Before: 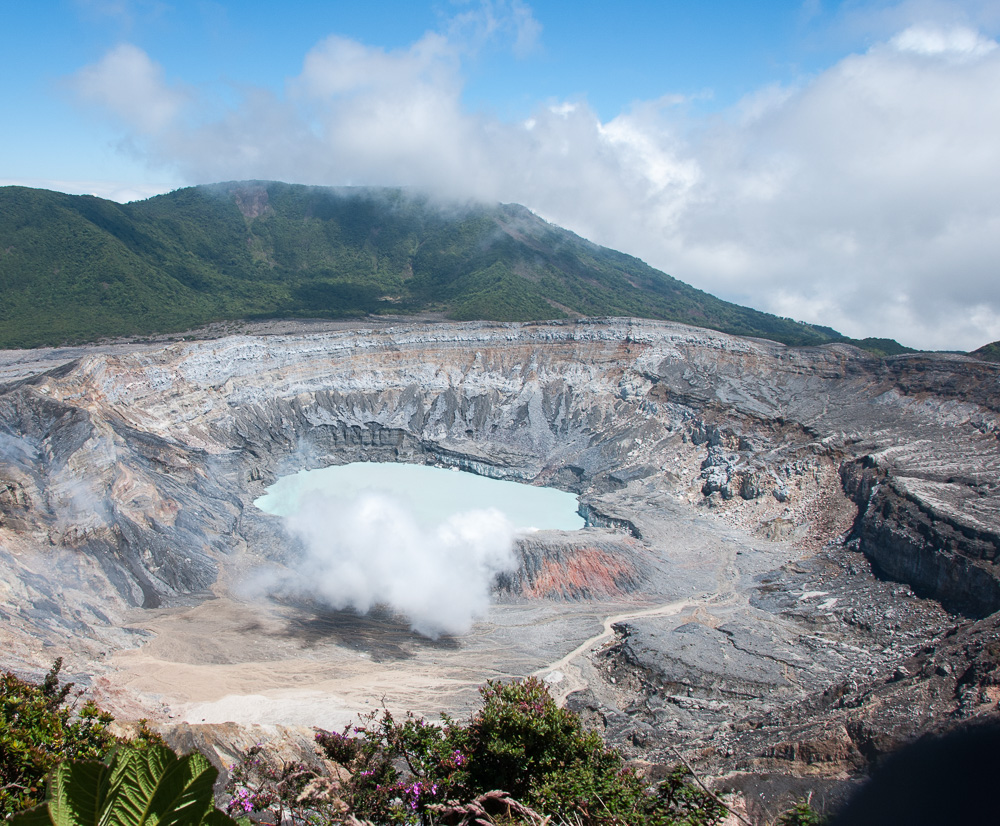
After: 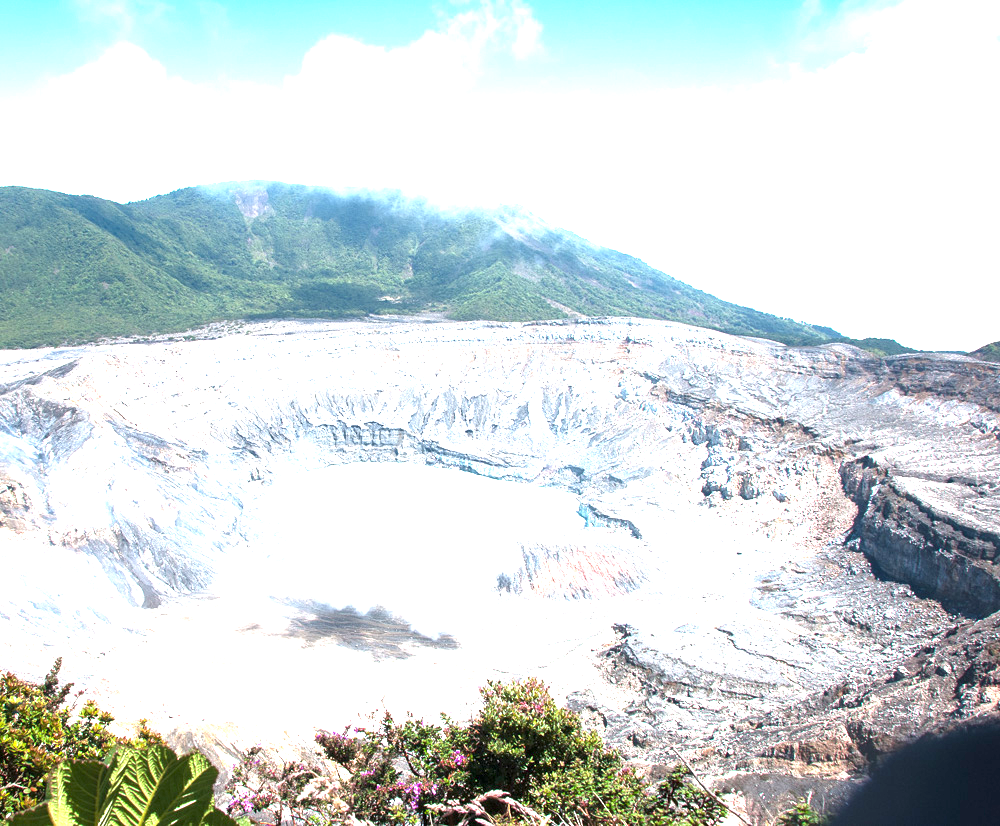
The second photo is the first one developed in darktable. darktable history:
exposure: exposure 2.021 EV, compensate exposure bias true, compensate highlight preservation false
